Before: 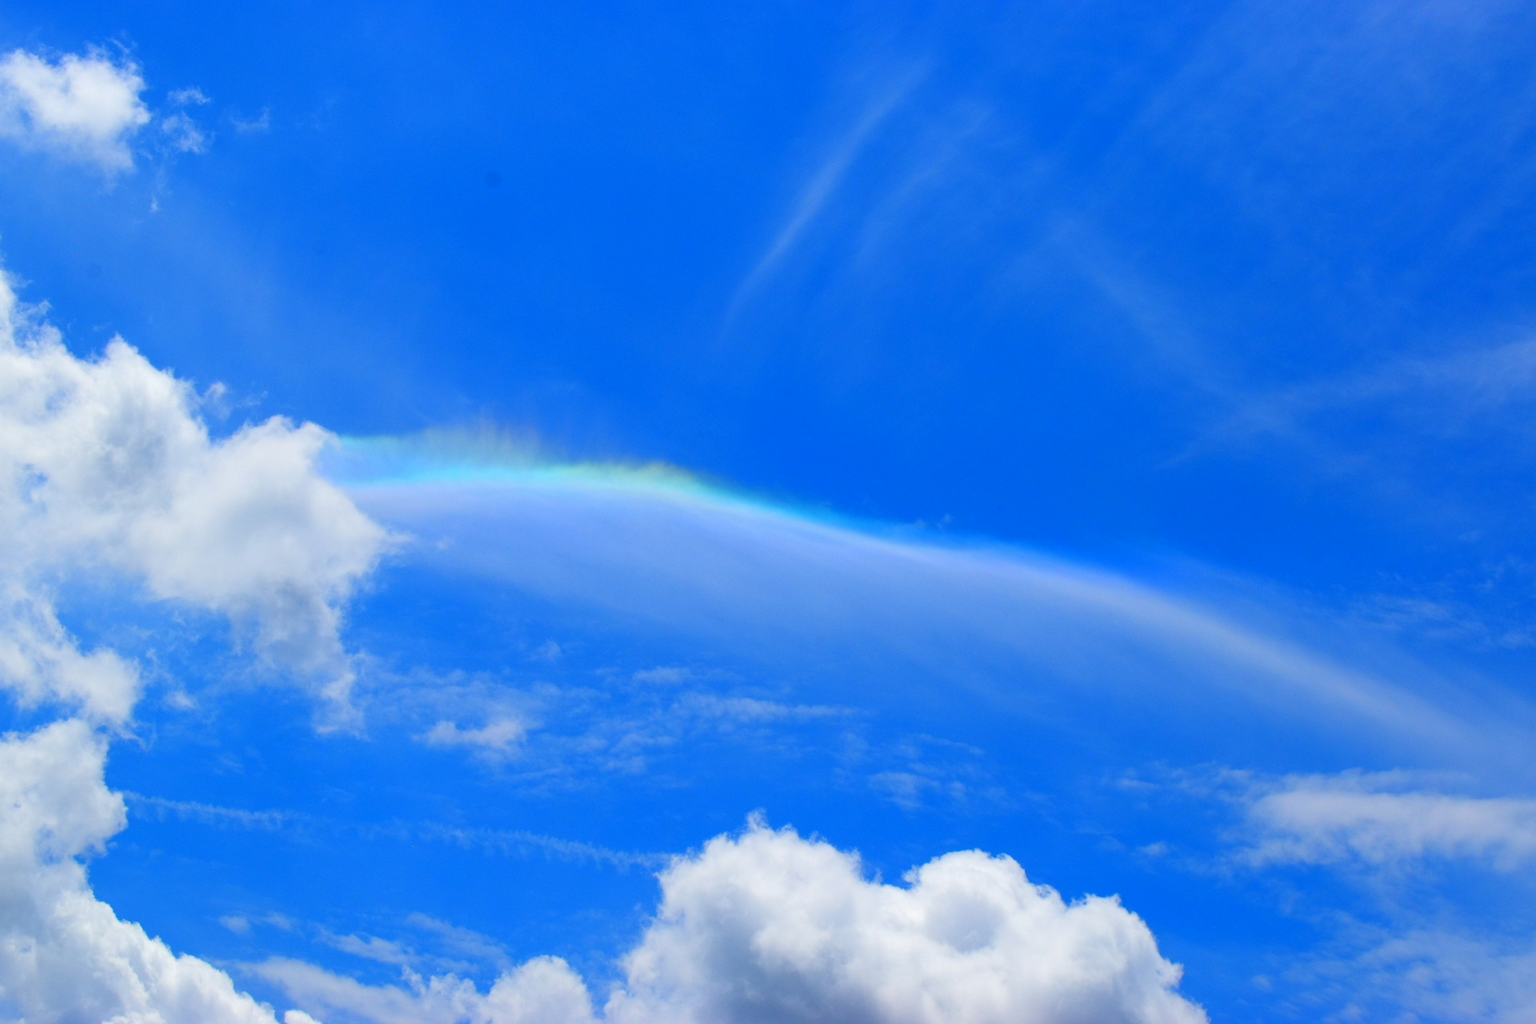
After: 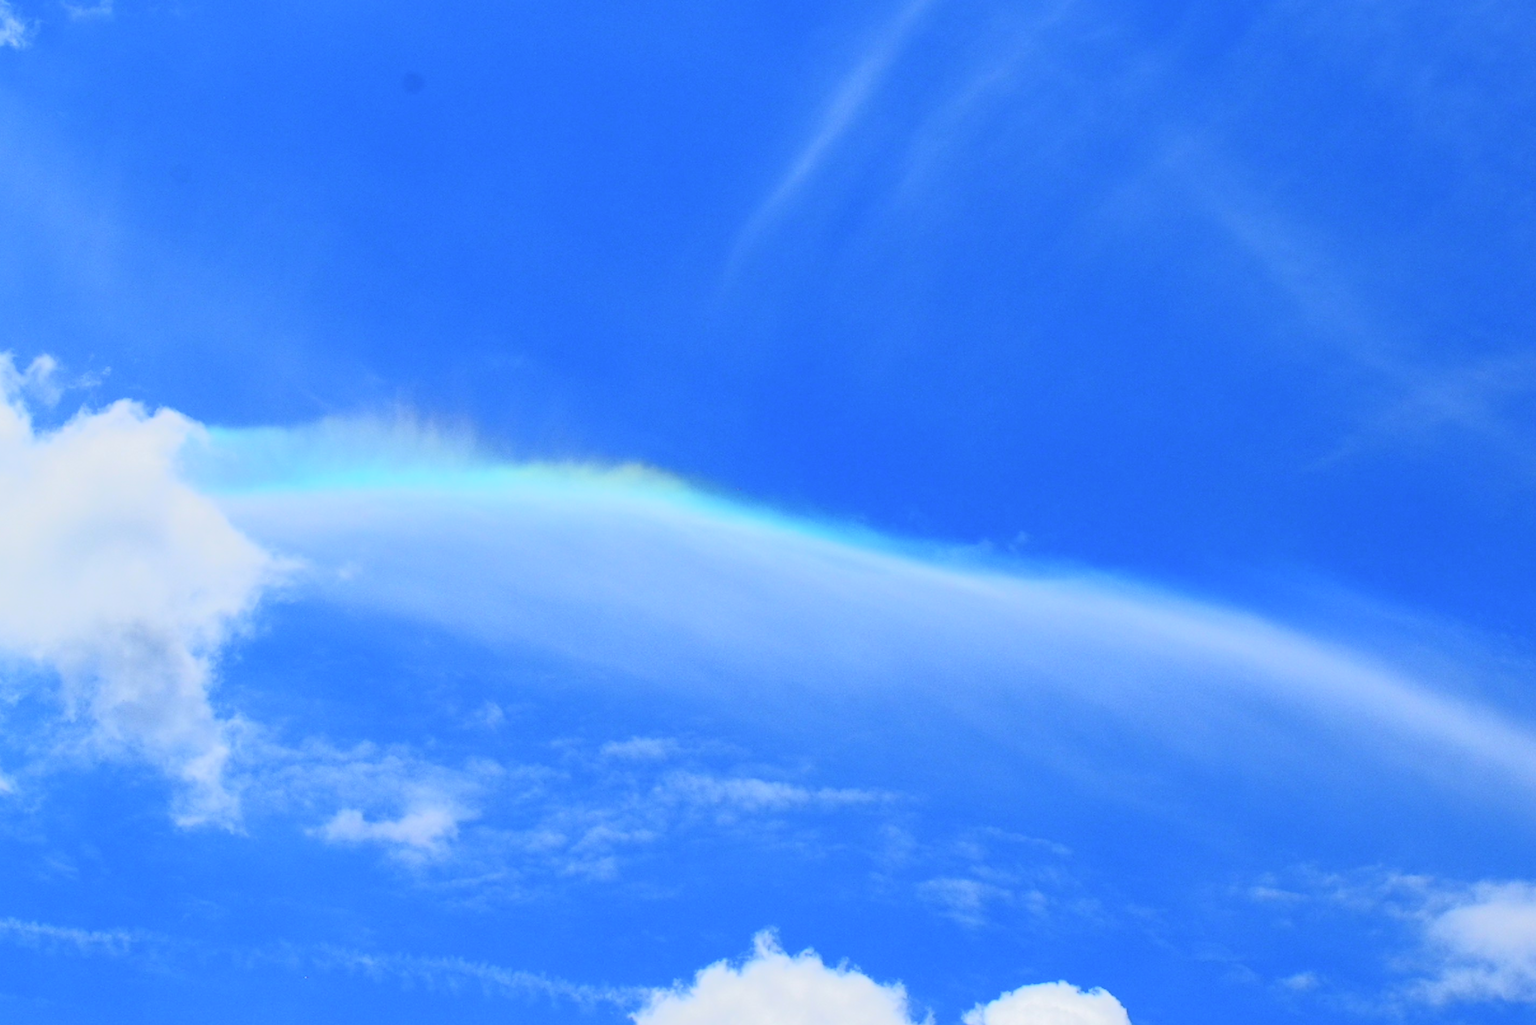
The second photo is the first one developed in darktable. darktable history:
tone curve: curves: ch0 [(0, 0) (0.003, 0.231) (0.011, 0.231) (0.025, 0.231) (0.044, 0.231) (0.069, 0.235) (0.1, 0.24) (0.136, 0.246) (0.177, 0.256) (0.224, 0.279) (0.277, 0.313) (0.335, 0.354) (0.399, 0.428) (0.468, 0.514) (0.543, 0.61) (0.623, 0.728) (0.709, 0.808) (0.801, 0.873) (0.898, 0.909) (1, 1)], color space Lab, independent channels, preserve colors none
crop and rotate: left 12.079%, top 11.491%, right 13.346%, bottom 13.86%
